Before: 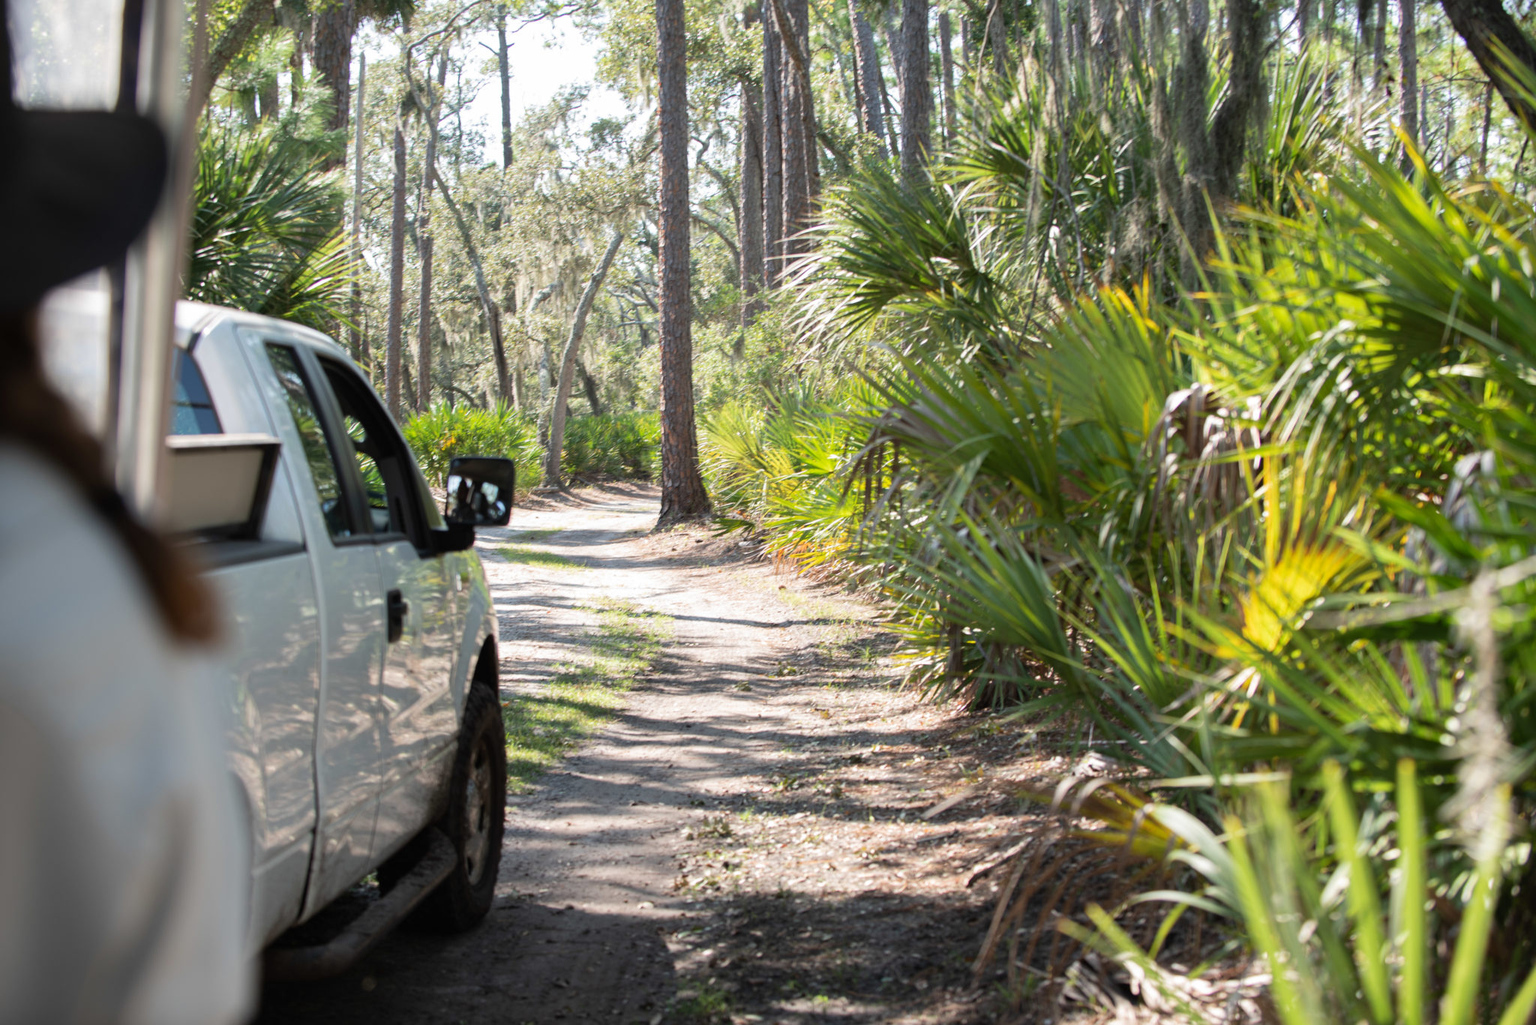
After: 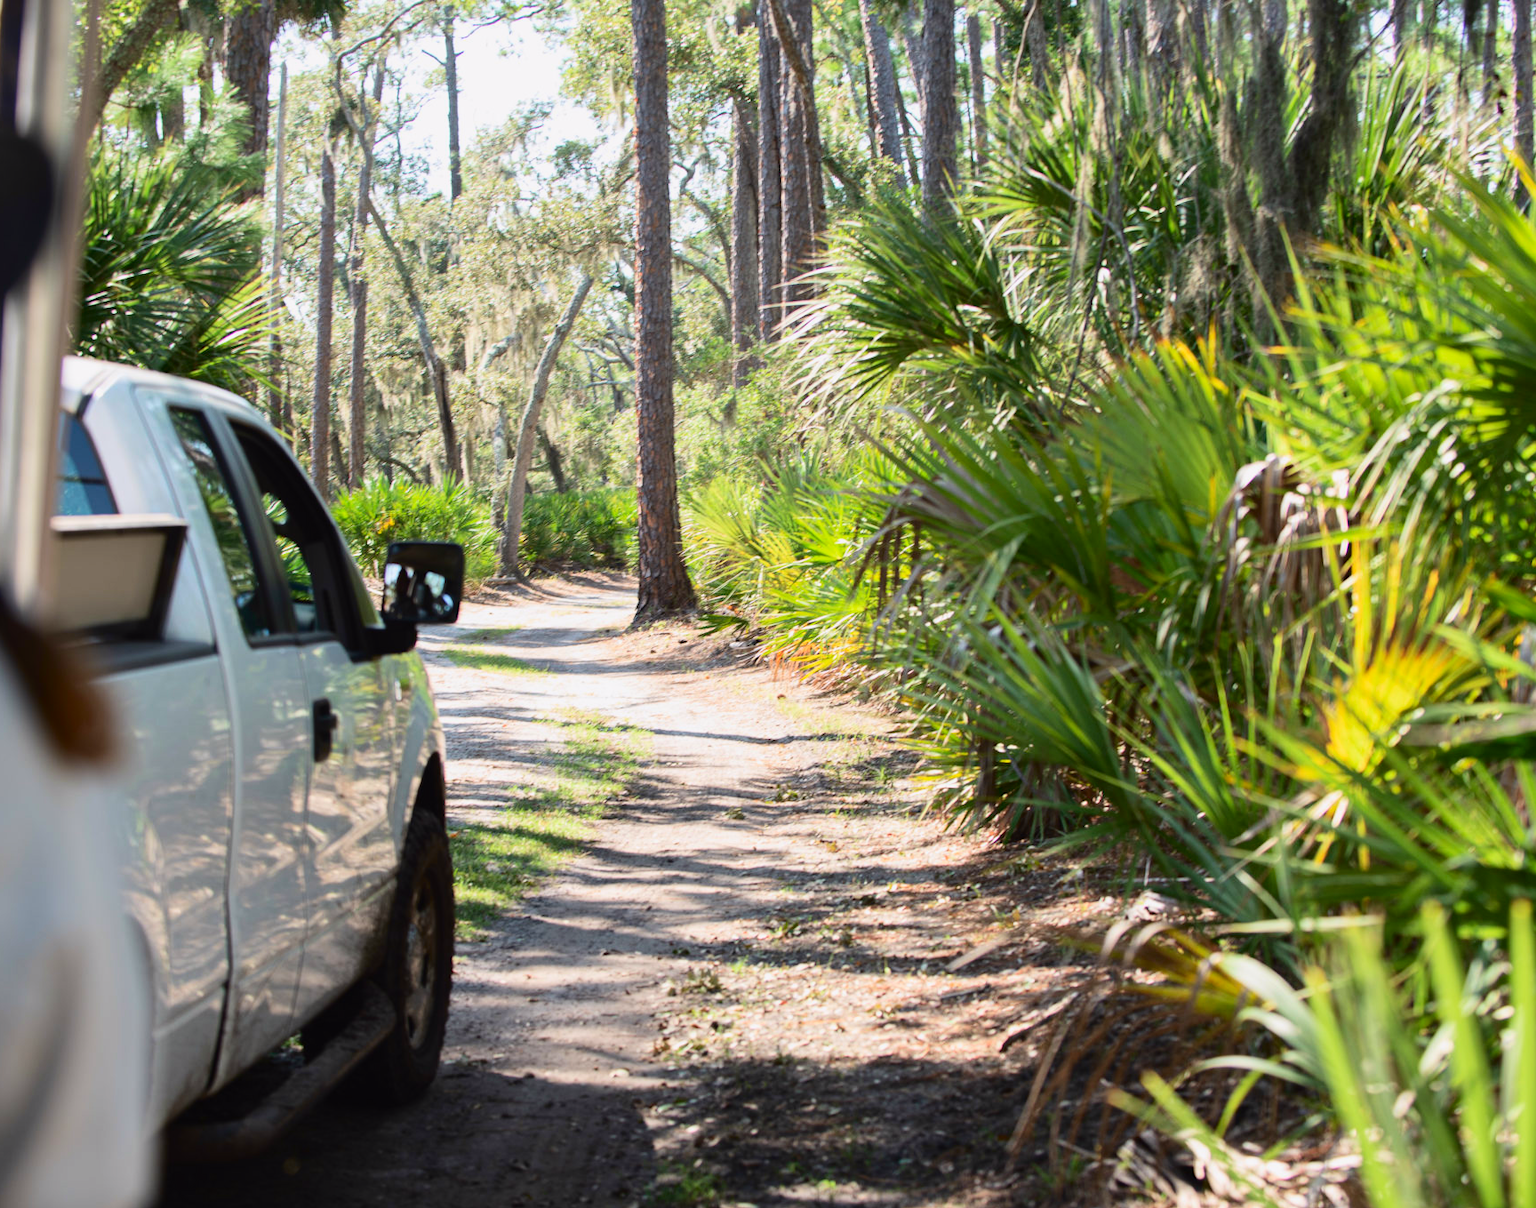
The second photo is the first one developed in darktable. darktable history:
tone curve: curves: ch0 [(0, 0.011) (0.139, 0.106) (0.295, 0.271) (0.499, 0.523) (0.739, 0.782) (0.857, 0.879) (1, 0.967)]; ch1 [(0, 0) (0.291, 0.229) (0.394, 0.365) (0.469, 0.456) (0.495, 0.497) (0.524, 0.53) (0.588, 0.62) (0.725, 0.779) (1, 1)]; ch2 [(0, 0) (0.125, 0.089) (0.35, 0.317) (0.437, 0.42) (0.502, 0.499) (0.537, 0.551) (0.613, 0.636) (1, 1)], color space Lab, independent channels, preserve colors none
crop: left 8.026%, right 7.374%
